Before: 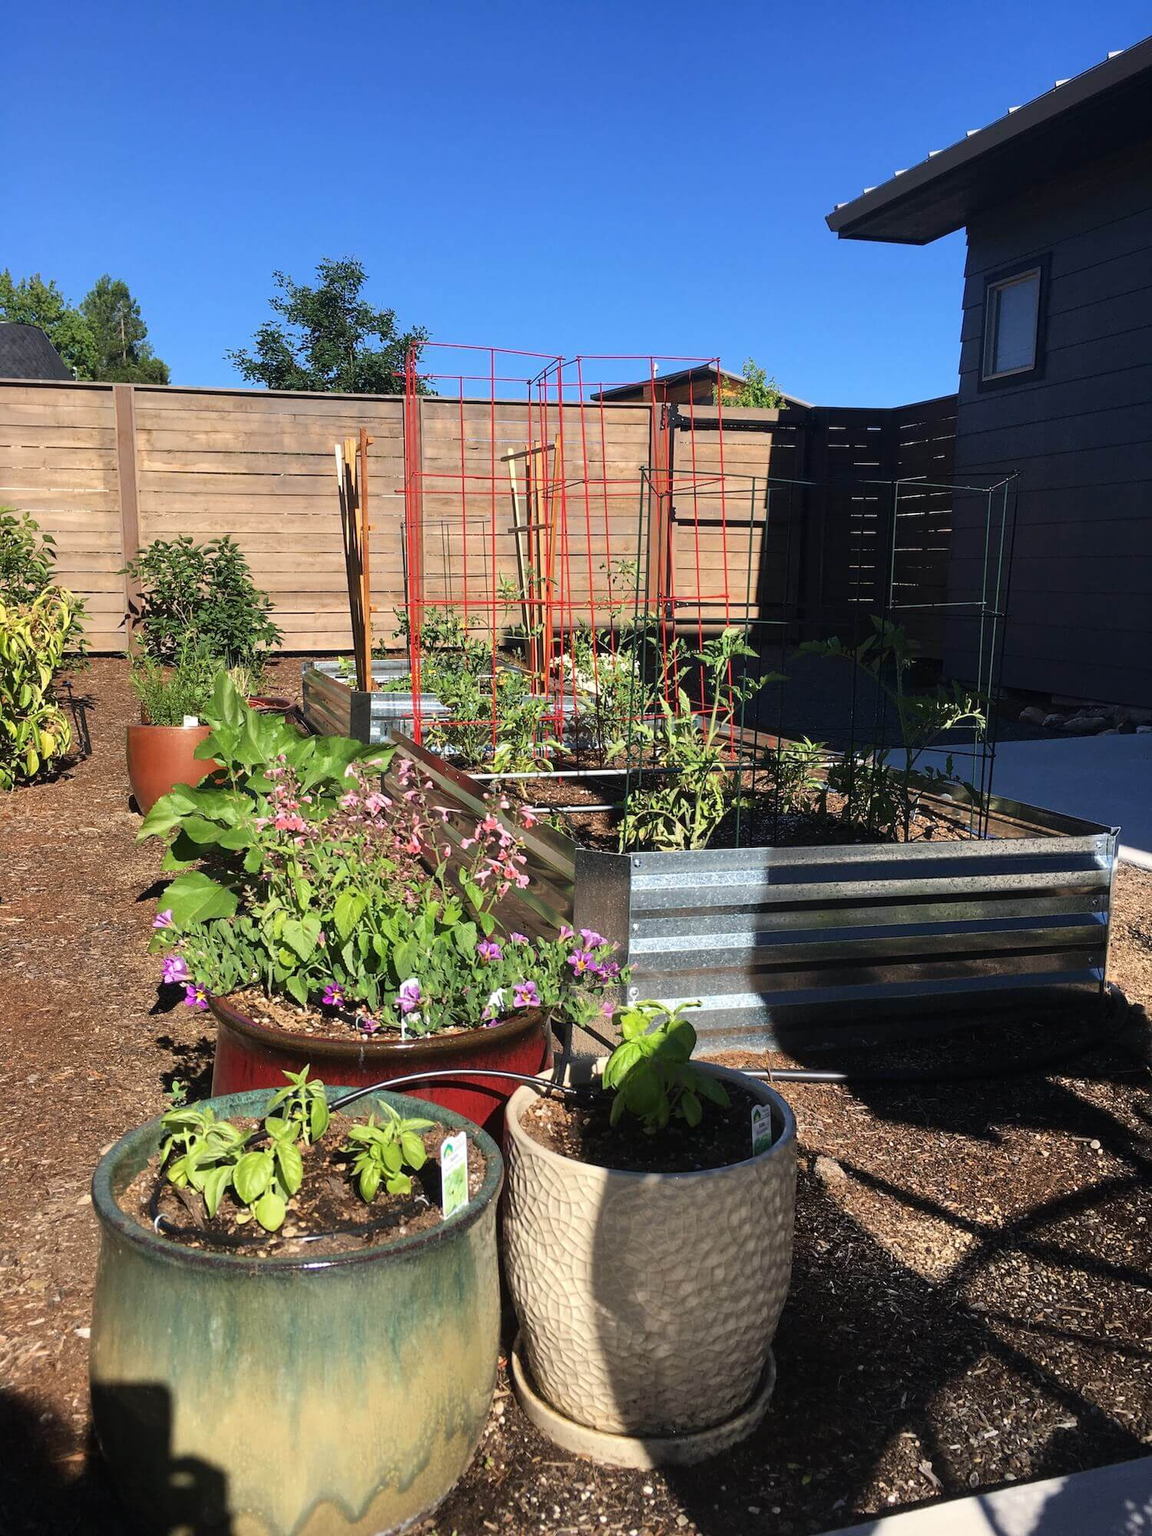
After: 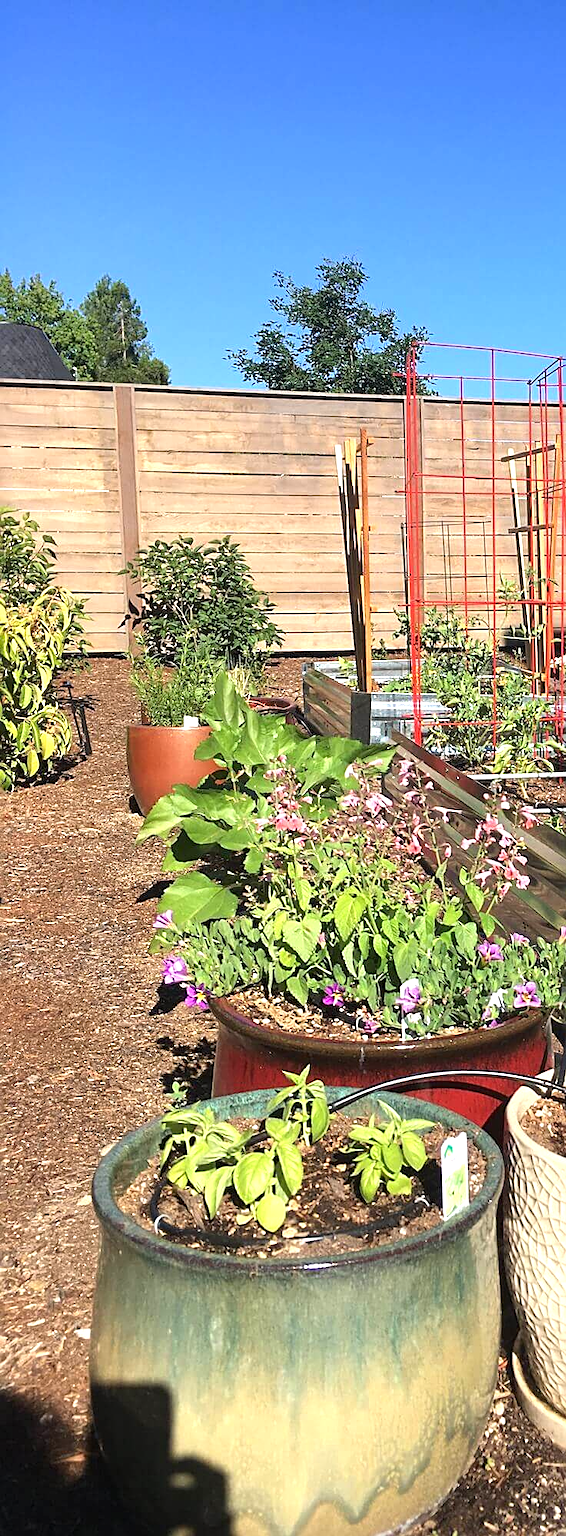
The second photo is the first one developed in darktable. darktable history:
crop and rotate: left 0%, top 0%, right 50.845%
sharpen: on, module defaults
exposure: exposure 0.6 EV, compensate highlight preservation false
